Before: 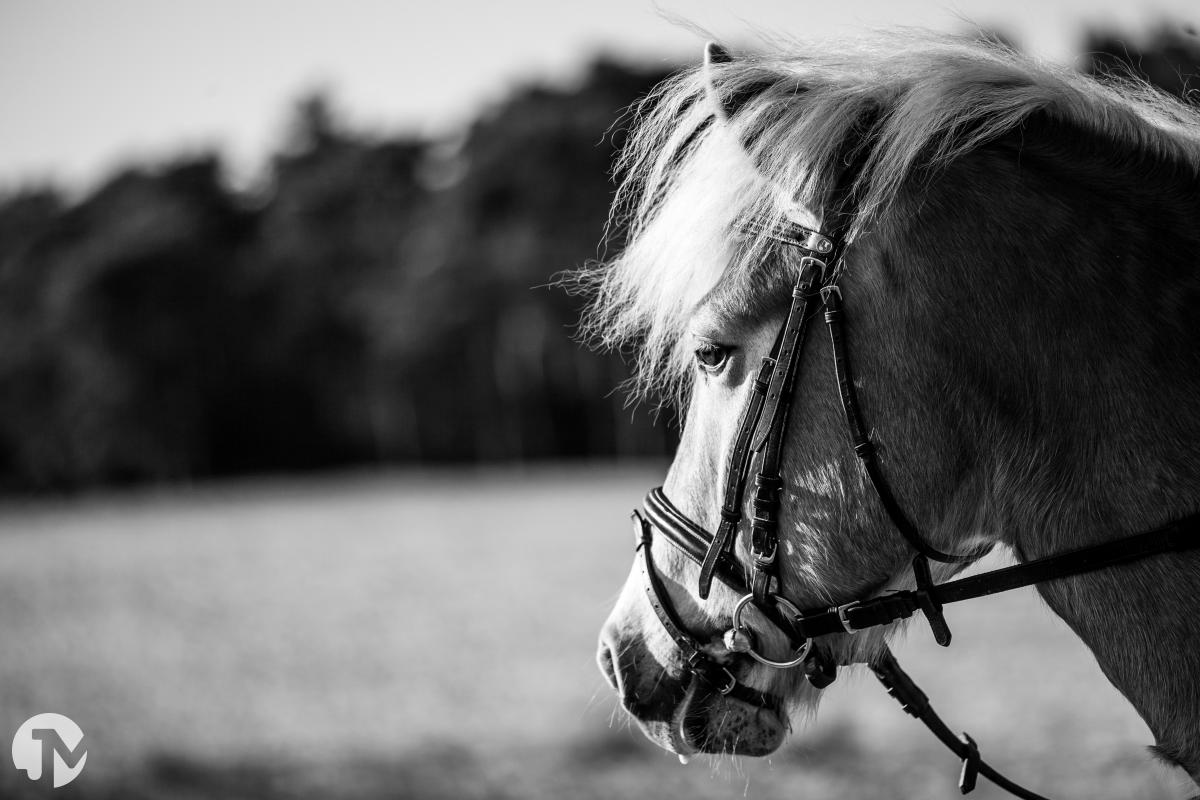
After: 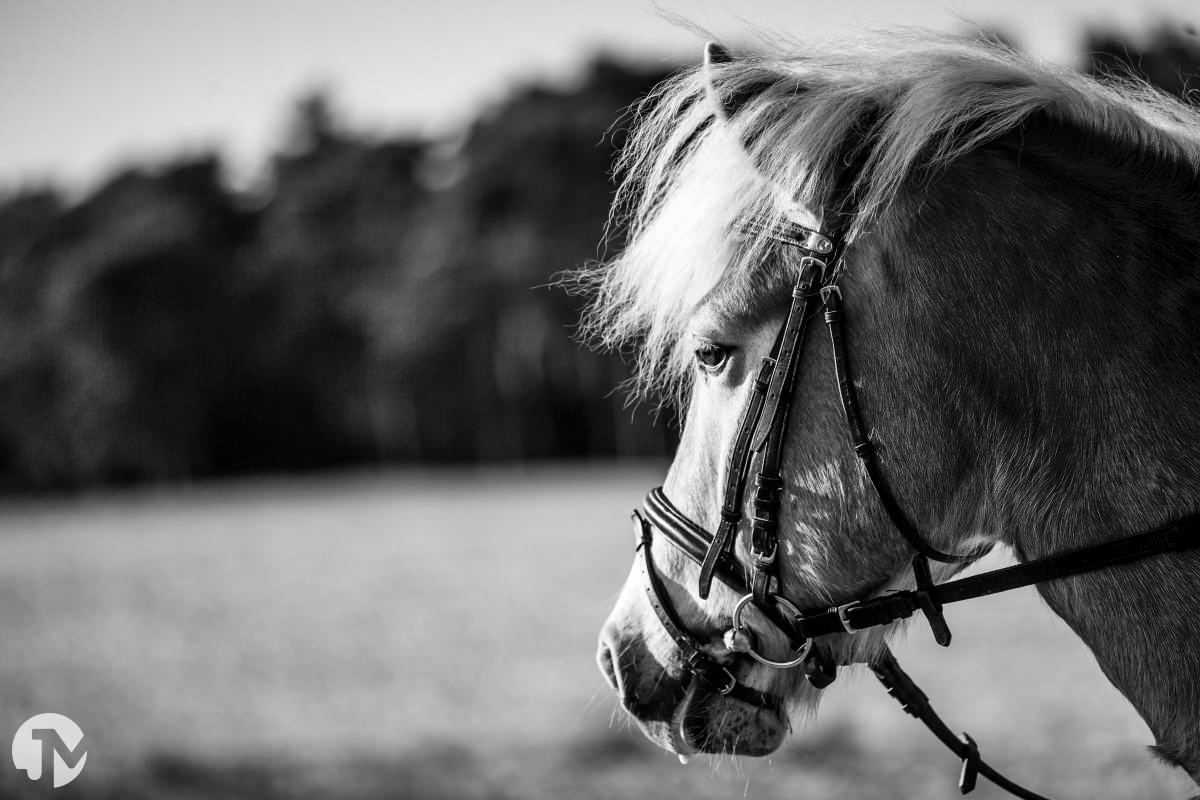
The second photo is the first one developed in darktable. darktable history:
shadows and highlights: highlights color adjustment 49.74%, soften with gaussian
